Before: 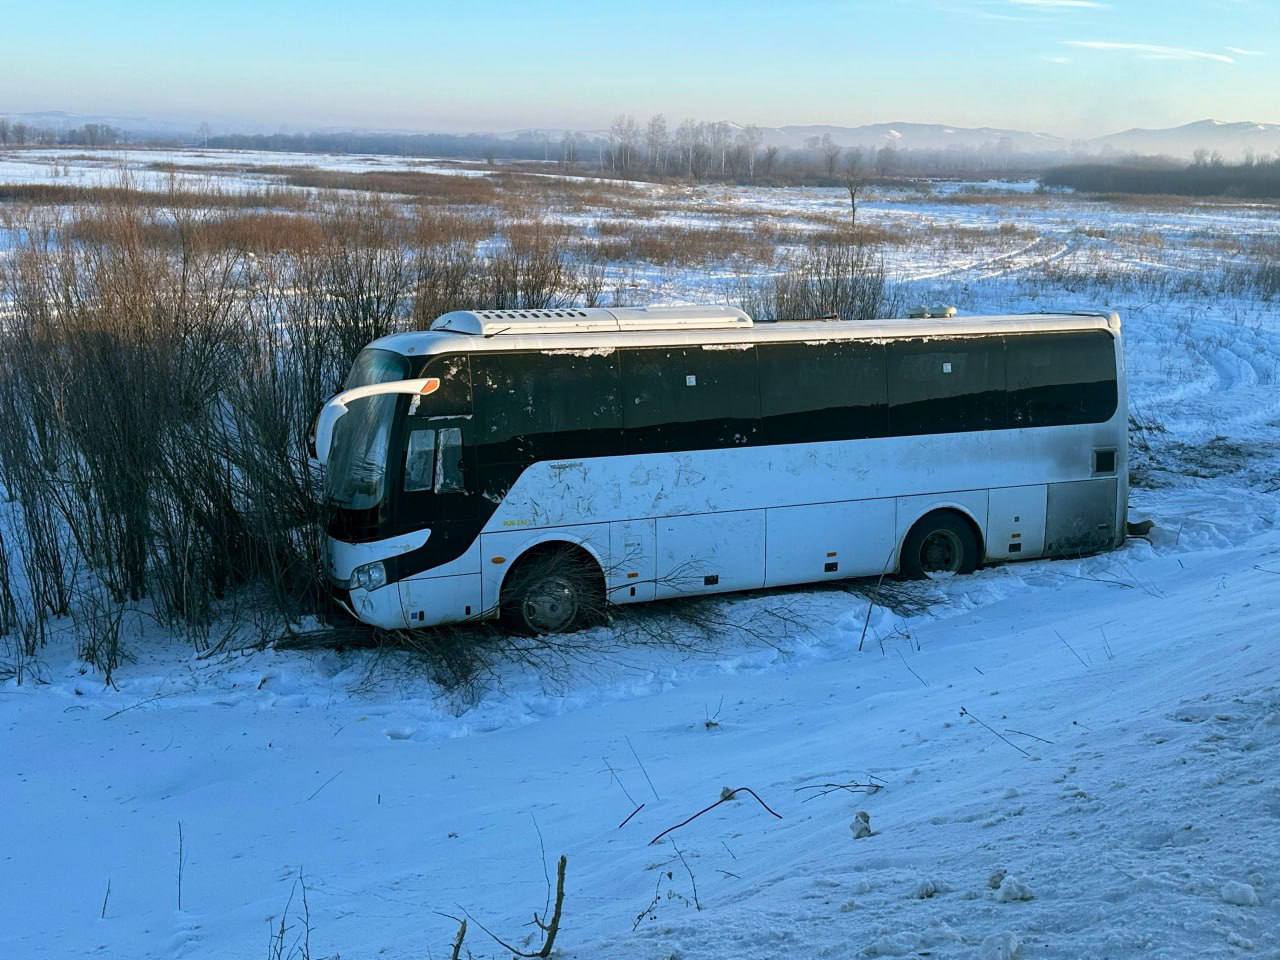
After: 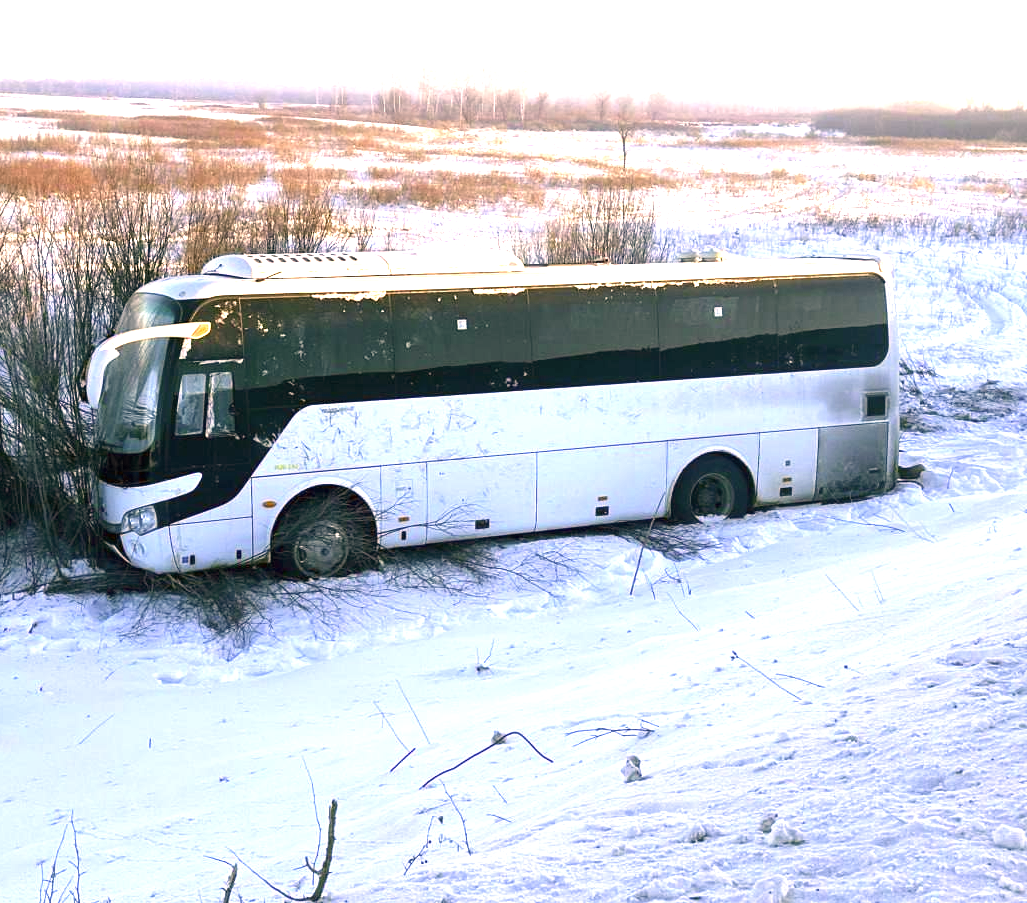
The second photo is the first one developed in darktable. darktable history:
exposure: black level correction 0, exposure 1.675 EV, compensate exposure bias true, compensate highlight preservation false
crop and rotate: left 17.912%, top 5.937%, right 1.779%
color correction: highlights a* 17.55, highlights b* 18.86
